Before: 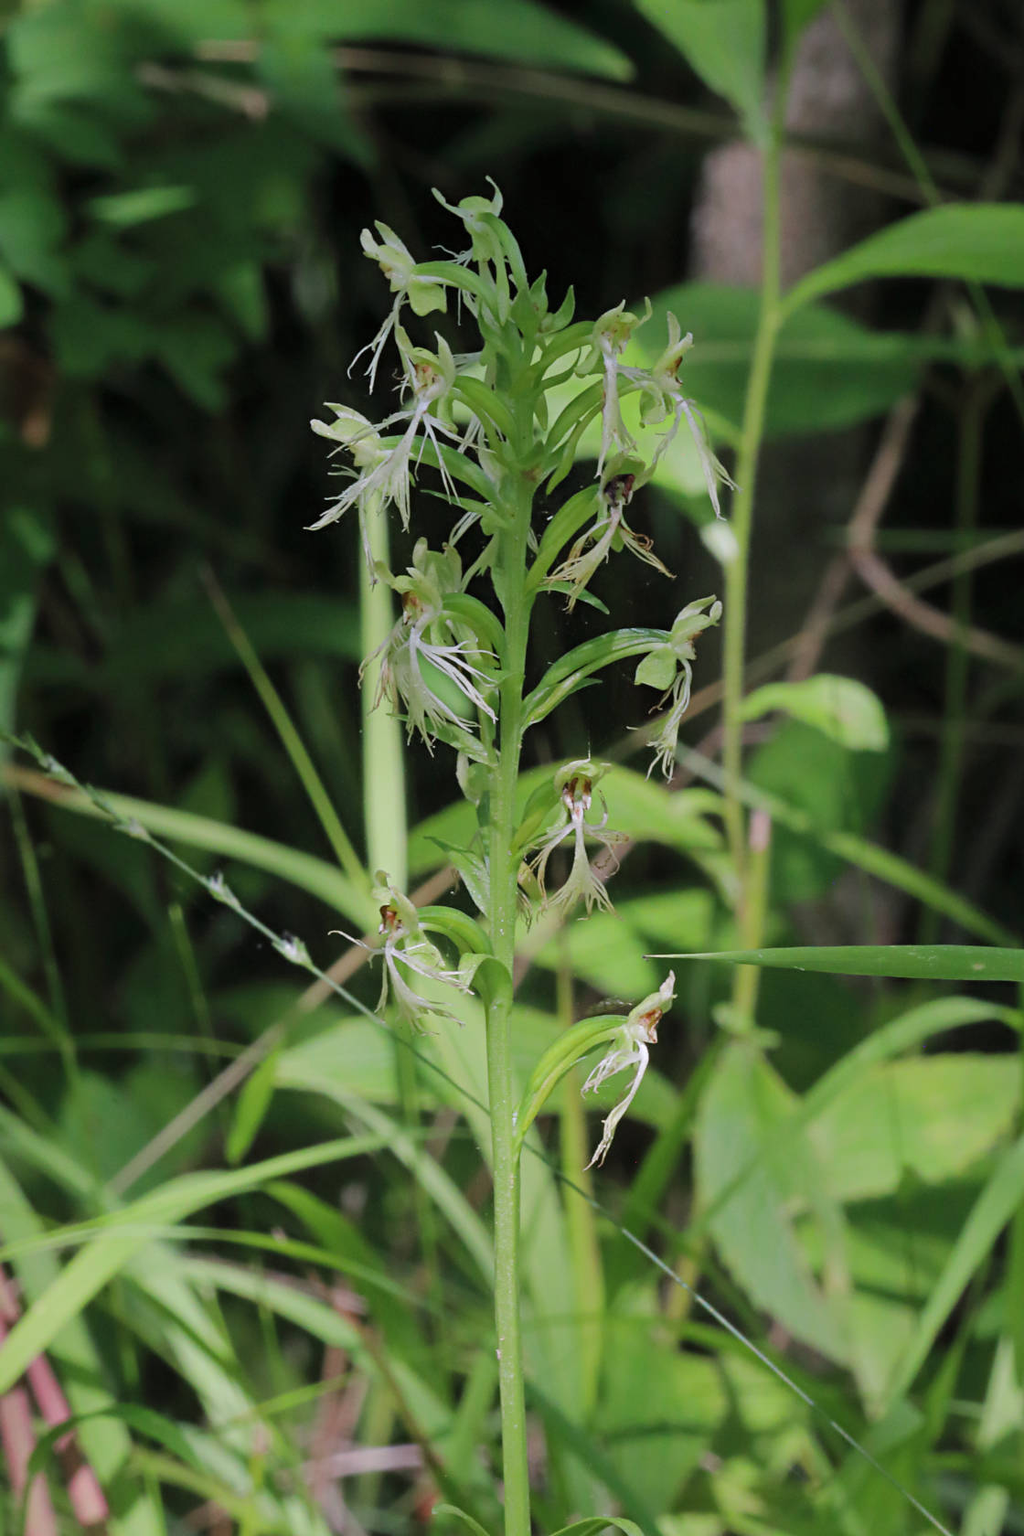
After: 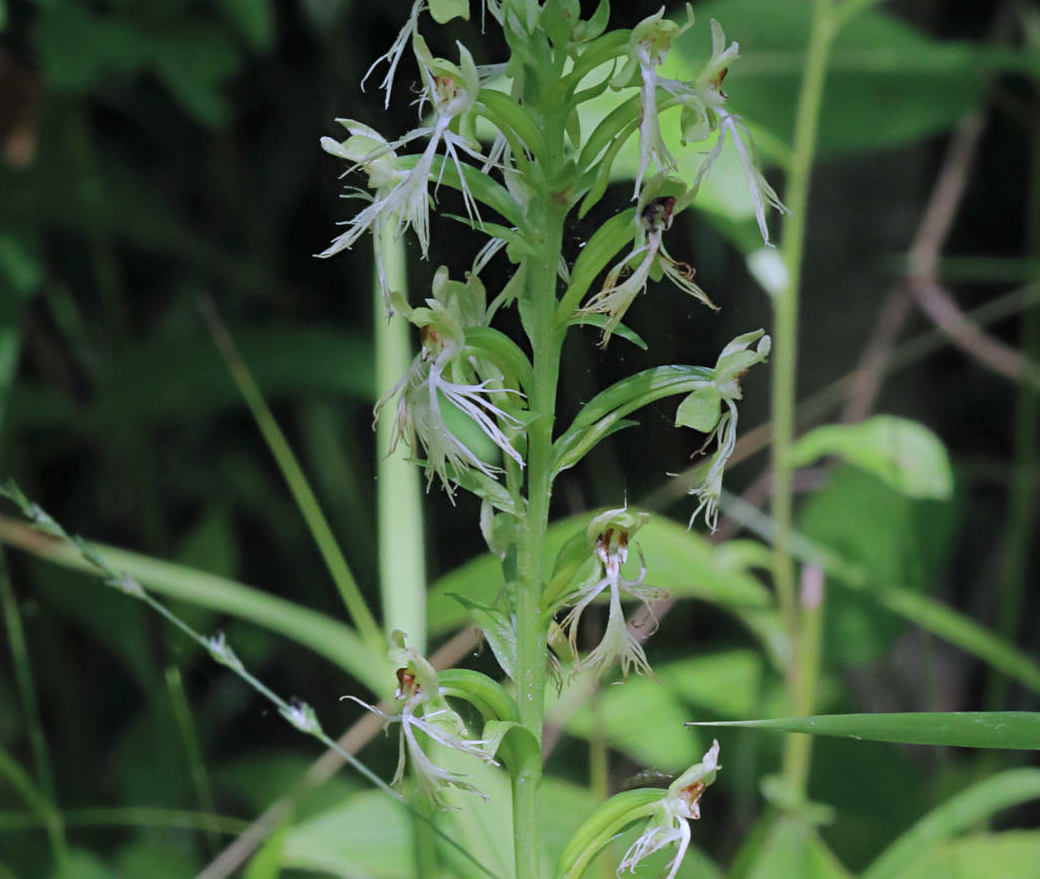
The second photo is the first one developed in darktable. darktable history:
crop: left 1.744%, top 19.225%, right 5.069%, bottom 28.357%
color calibration: illuminant as shot in camera, x 0.358, y 0.373, temperature 4628.91 K
white balance: red 0.974, blue 1.044
